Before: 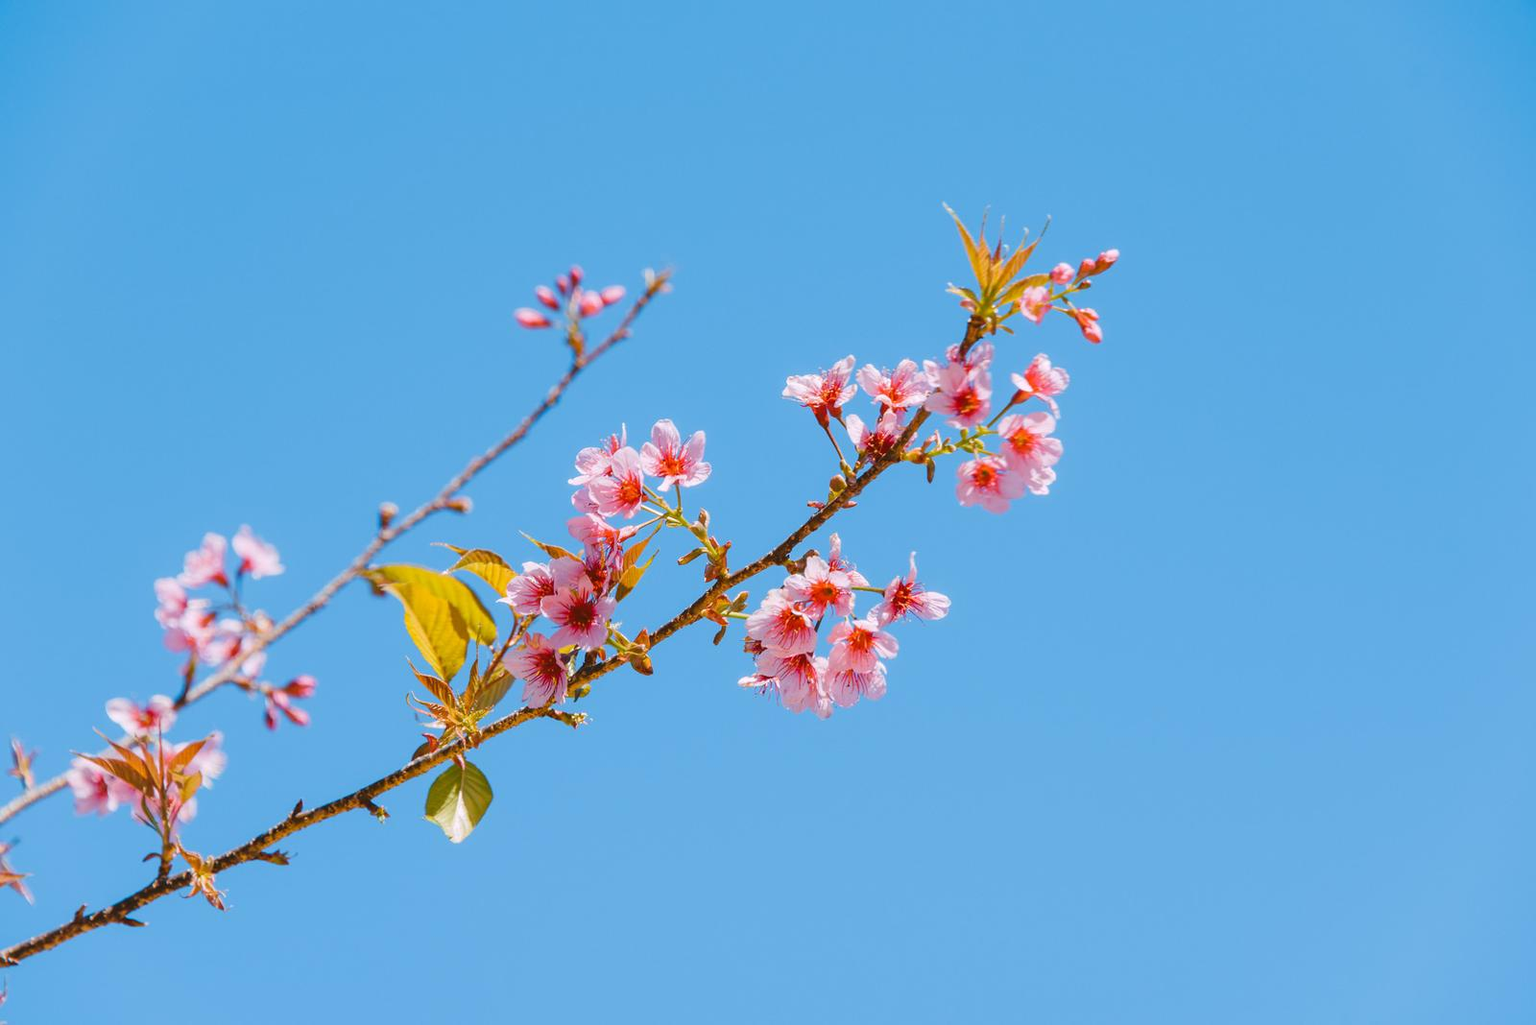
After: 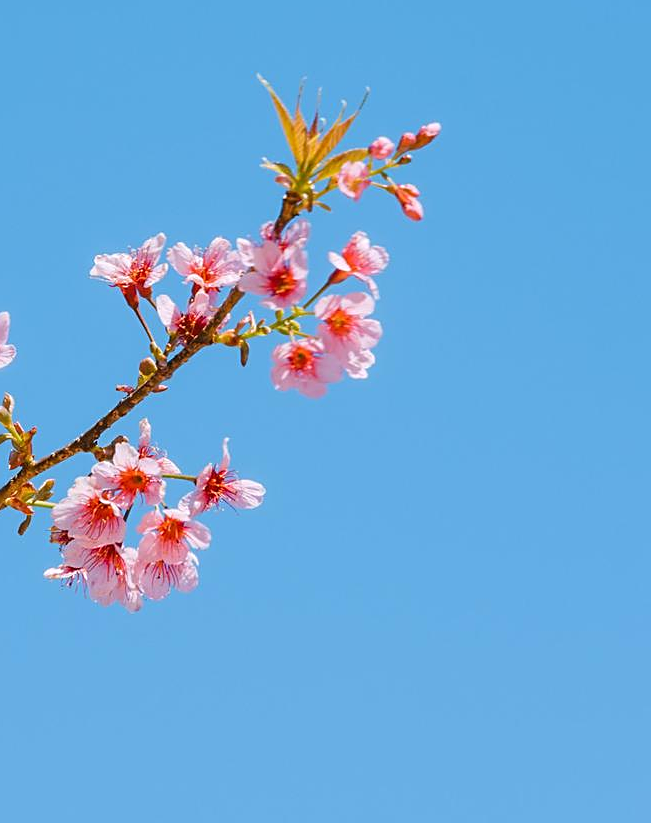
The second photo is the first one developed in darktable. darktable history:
sharpen: on, module defaults
crop: left 45.331%, top 12.909%, right 13.948%, bottom 9.95%
